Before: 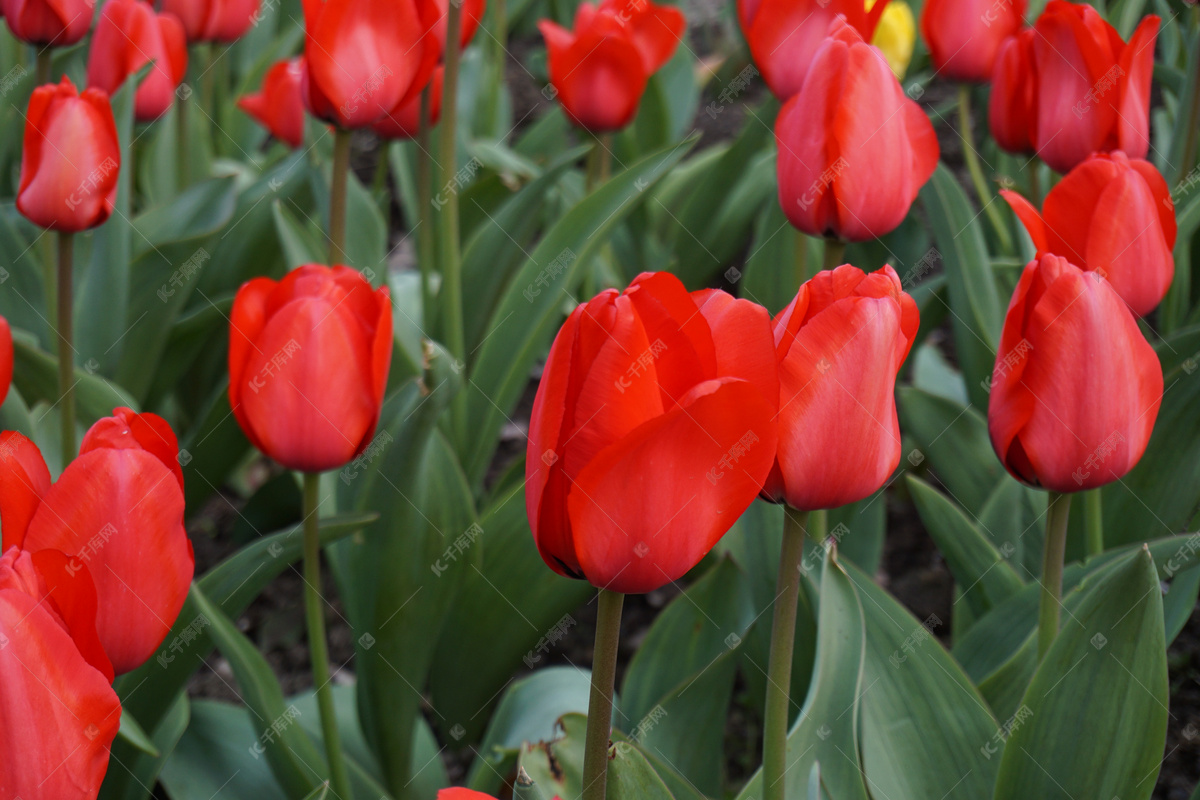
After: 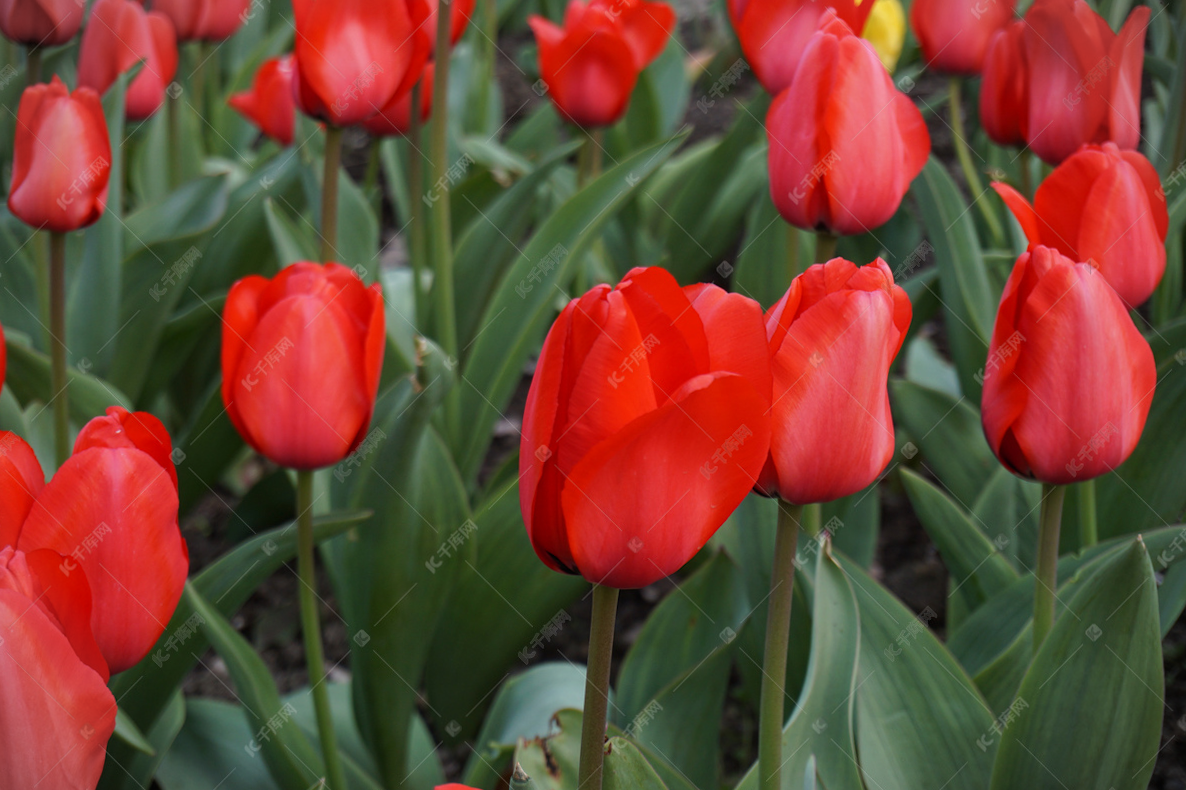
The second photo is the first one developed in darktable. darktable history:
vignetting: fall-off start 100%, brightness -0.282, width/height ratio 1.31
rotate and perspective: rotation -0.45°, automatic cropping original format, crop left 0.008, crop right 0.992, crop top 0.012, crop bottom 0.988
